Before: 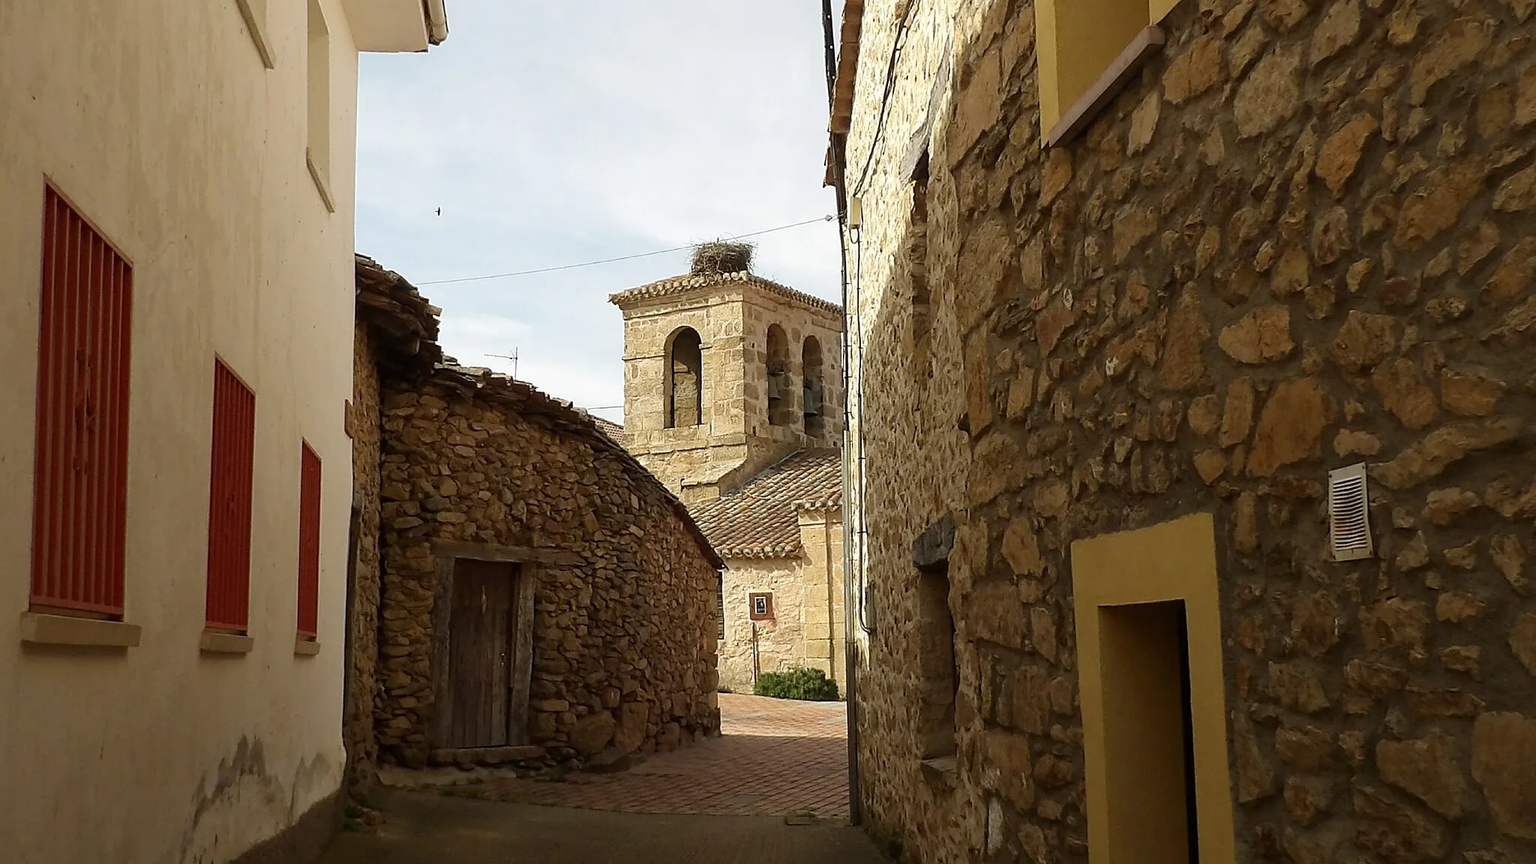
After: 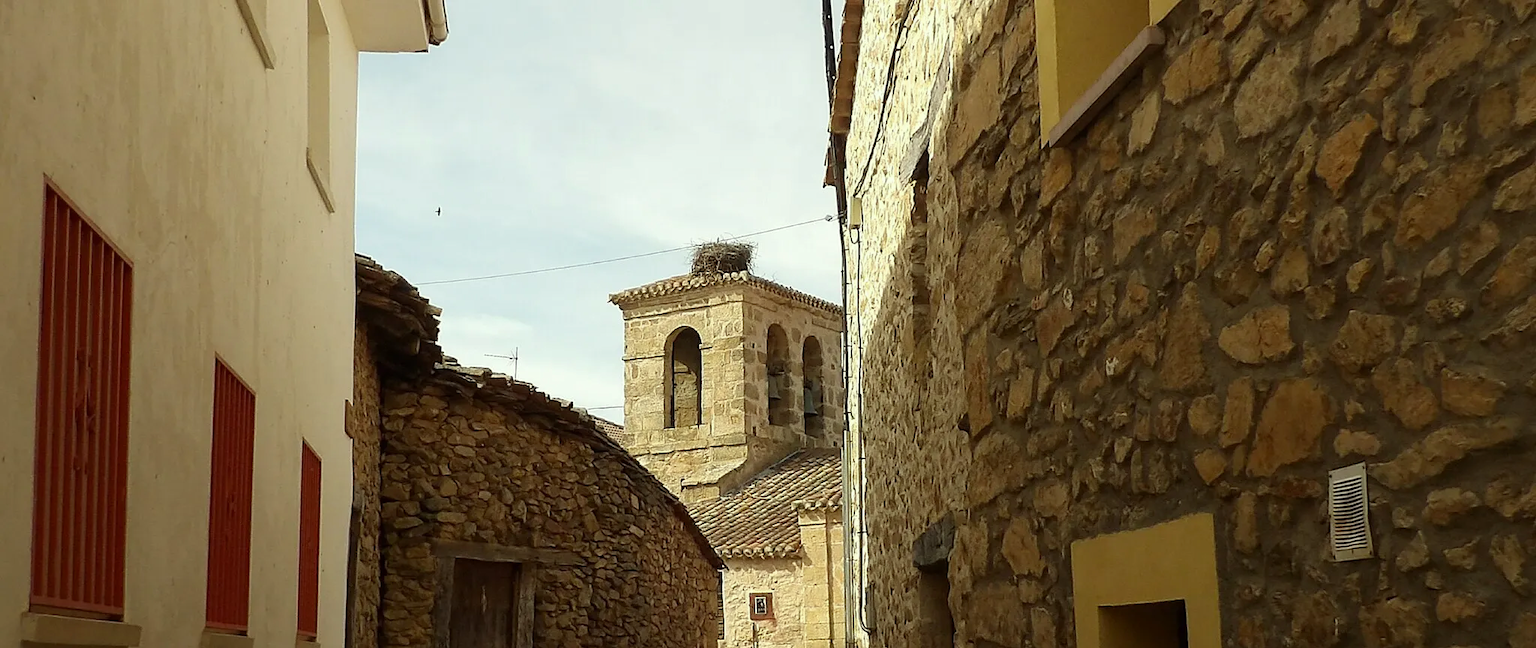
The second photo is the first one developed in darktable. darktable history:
color correction: highlights a* -4.66, highlights b* 5.04, saturation 0.938
contrast brightness saturation: saturation 0.099
crop: bottom 24.993%
